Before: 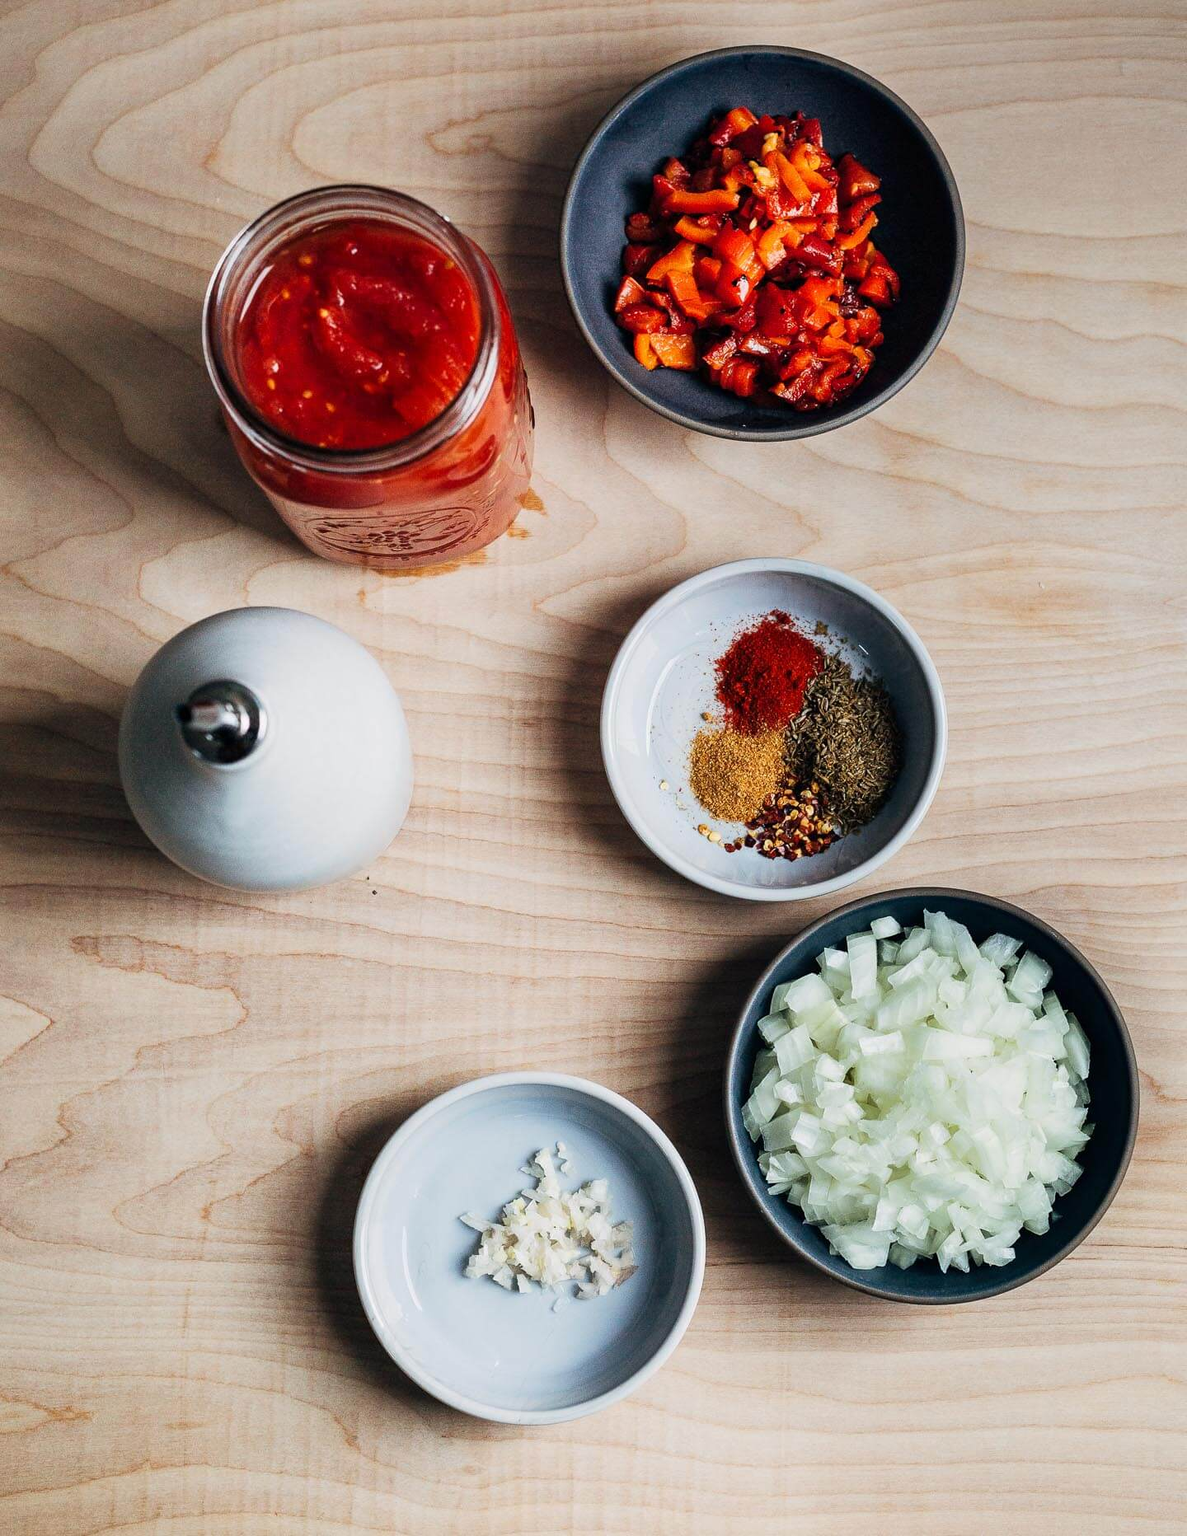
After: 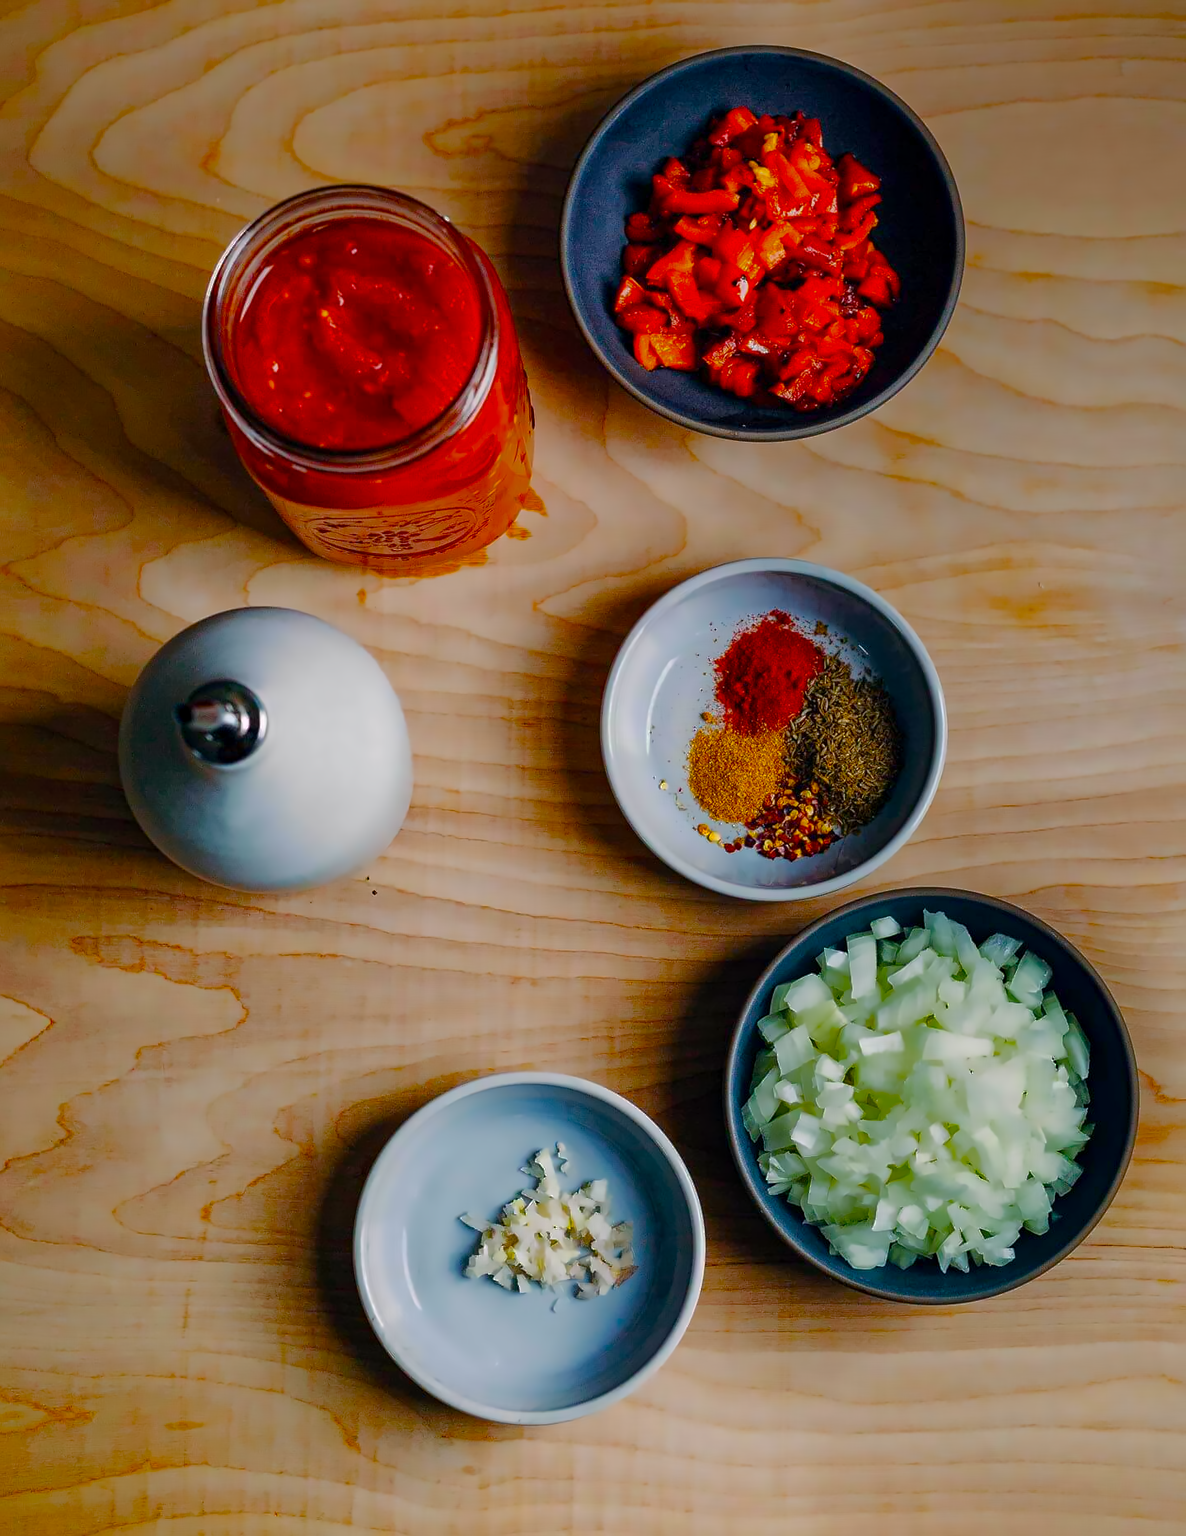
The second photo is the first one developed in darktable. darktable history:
base curve: curves: ch0 [(0, 0) (0.841, 0.609) (1, 1)]
tone equalizer: -8 EV 0.06 EV, smoothing diameter 25%, edges refinement/feathering 10, preserve details guided filter
color balance: input saturation 134.34%, contrast -10.04%, contrast fulcrum 19.67%, output saturation 133.51%
exposure: black level correction 0.009, exposure 0.119 EV
haze removal: strength 0.53, distance 0.925
denoise (profiled): patch size 2, search radius 4, preserve shadows 1.02, bias correction -0.395, scattering 0.3, a [0, 0, 0], mode non-local means
